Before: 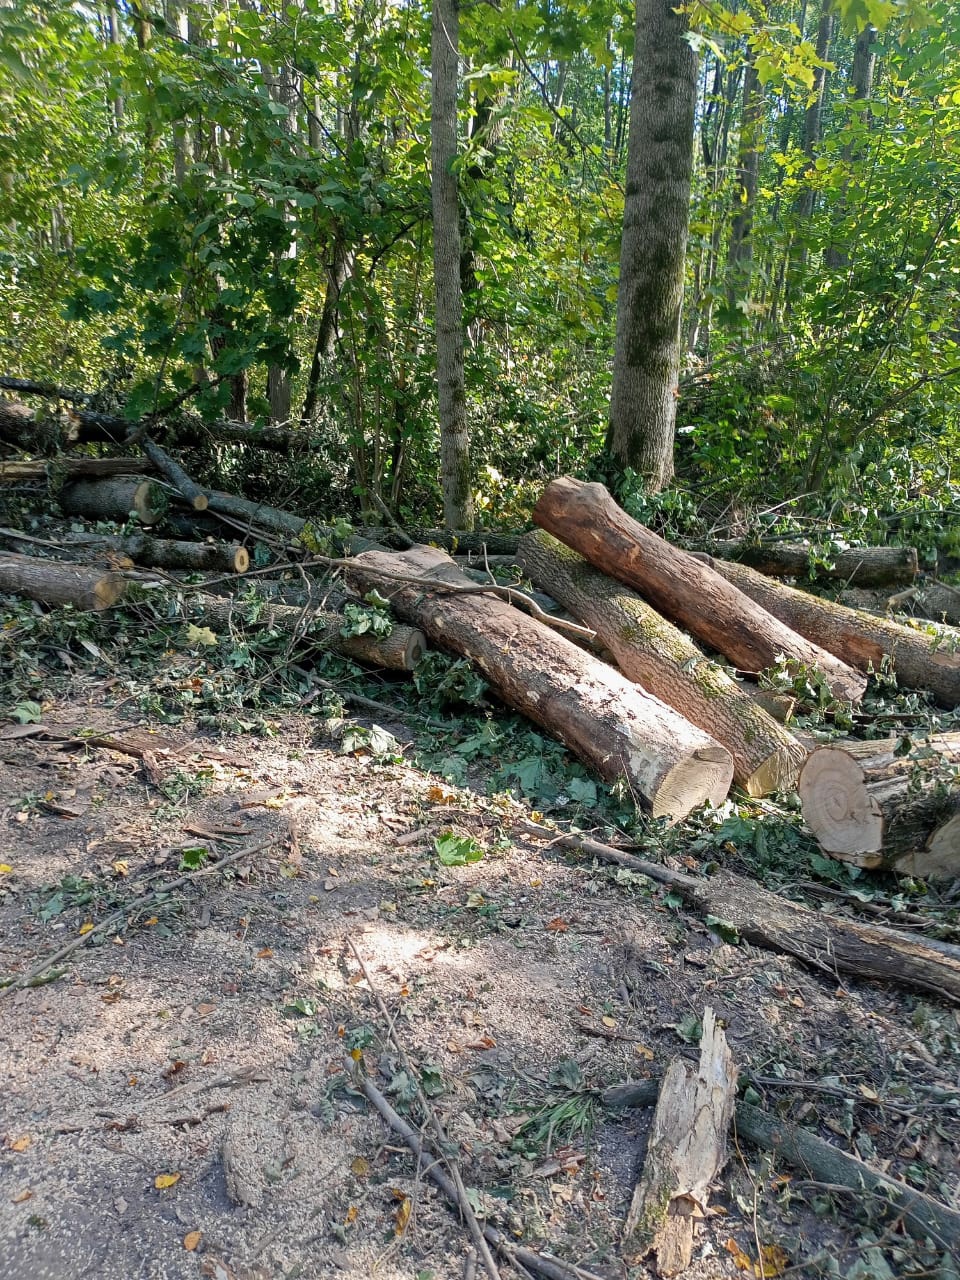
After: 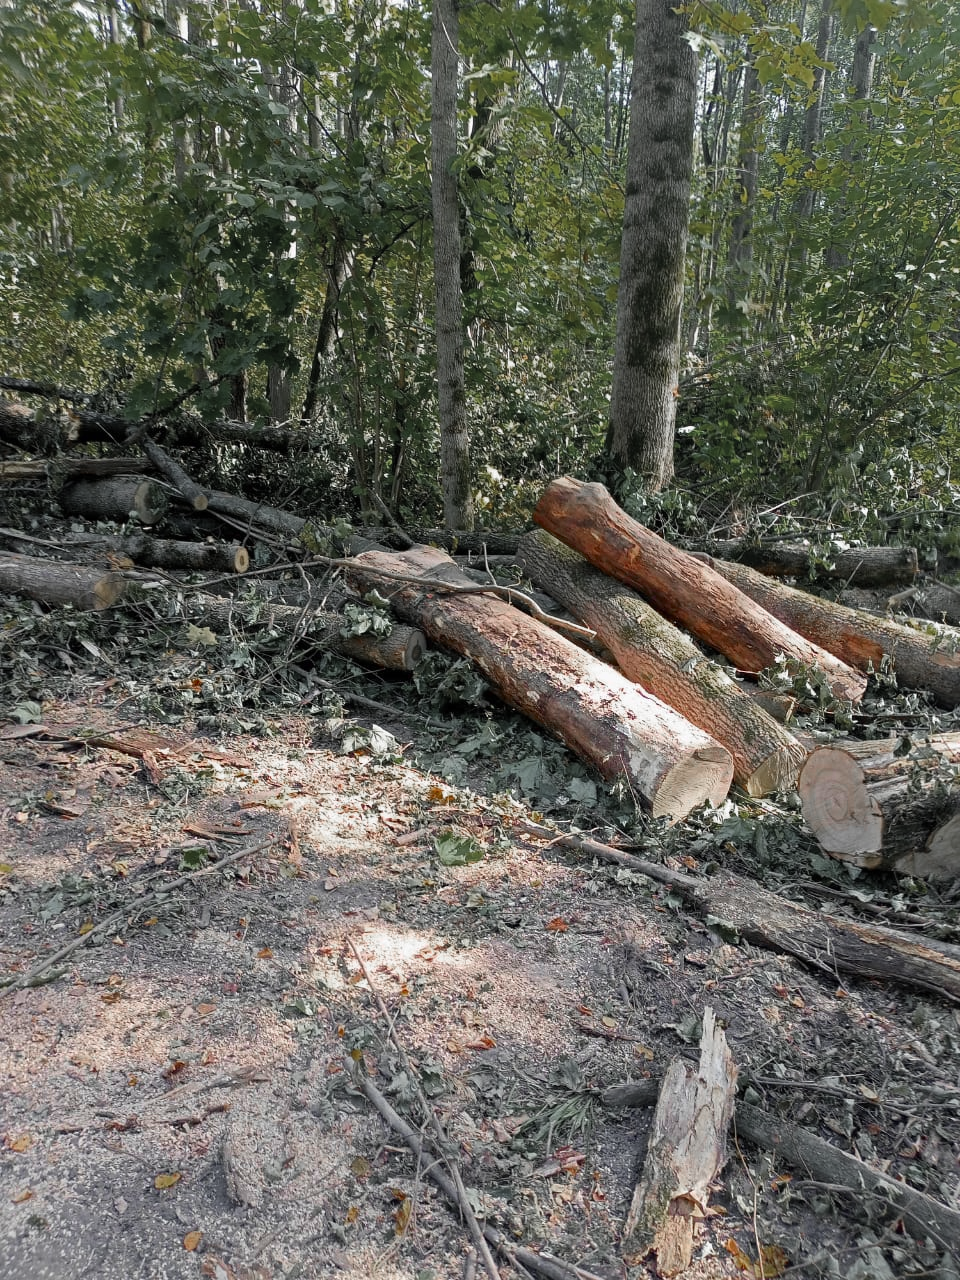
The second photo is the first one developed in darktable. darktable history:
color zones: curves: ch0 [(0, 0.48) (0.209, 0.398) (0.305, 0.332) (0.429, 0.493) (0.571, 0.5) (0.714, 0.5) (0.857, 0.5) (1, 0.48)]; ch1 [(0, 0.736) (0.143, 0.625) (0.225, 0.371) (0.429, 0.256) (0.571, 0.241) (0.714, 0.213) (0.857, 0.48) (1, 0.736)]; ch2 [(0, 0.448) (0.143, 0.498) (0.286, 0.5) (0.429, 0.5) (0.571, 0.5) (0.714, 0.5) (0.857, 0.5) (1, 0.448)], mix 26.88%
